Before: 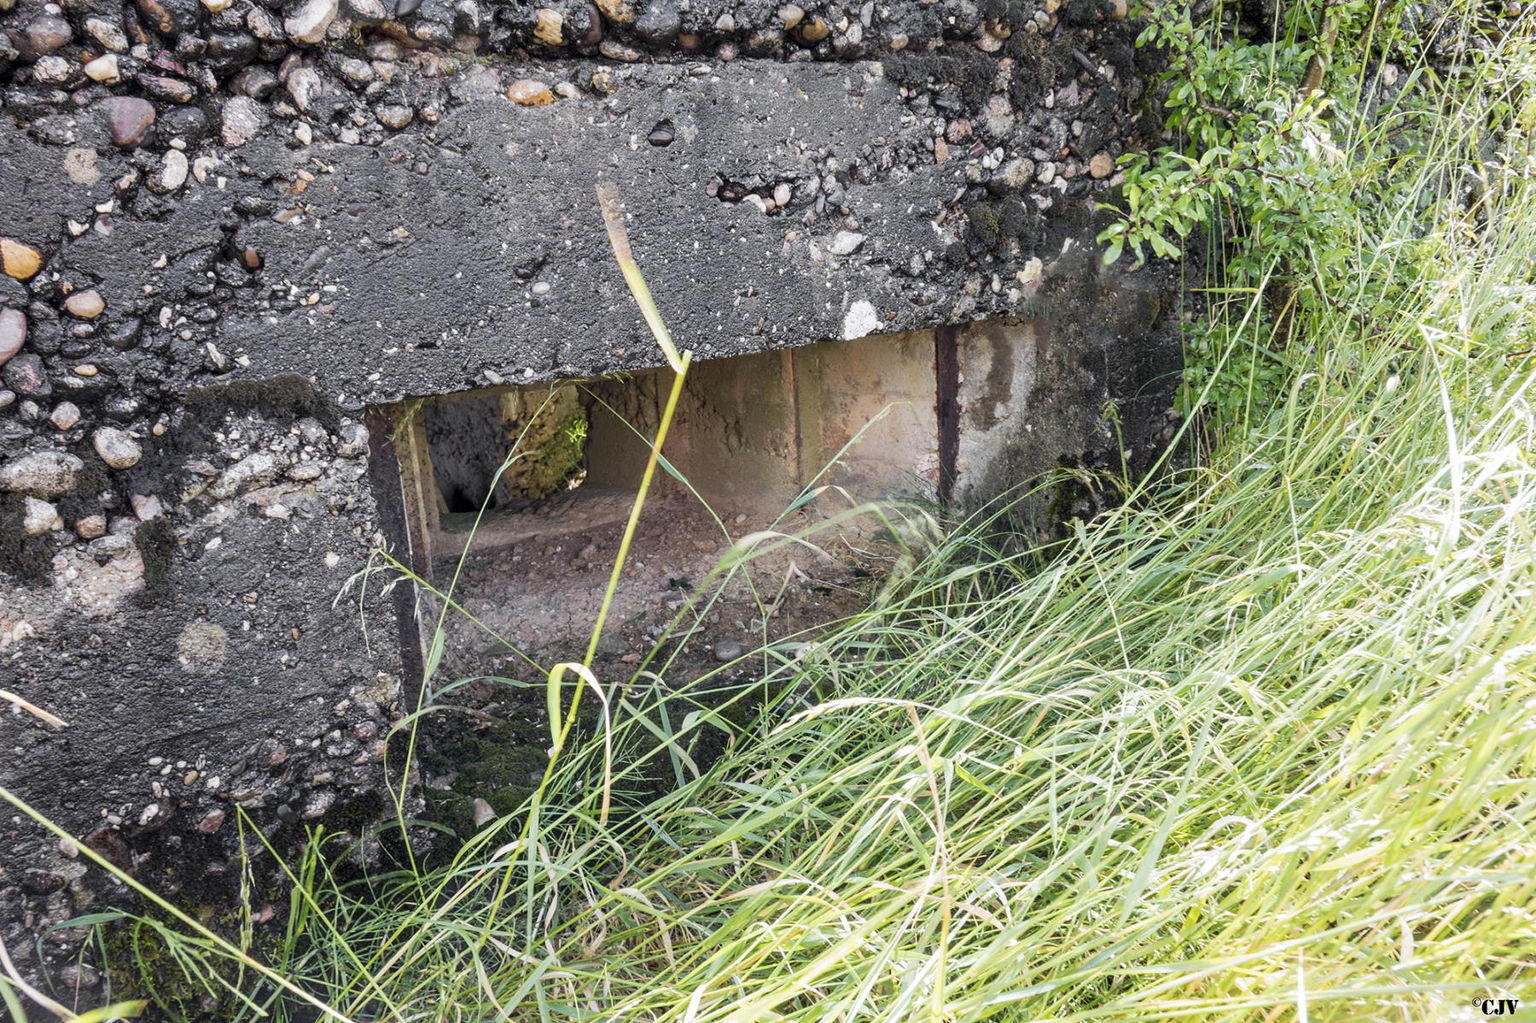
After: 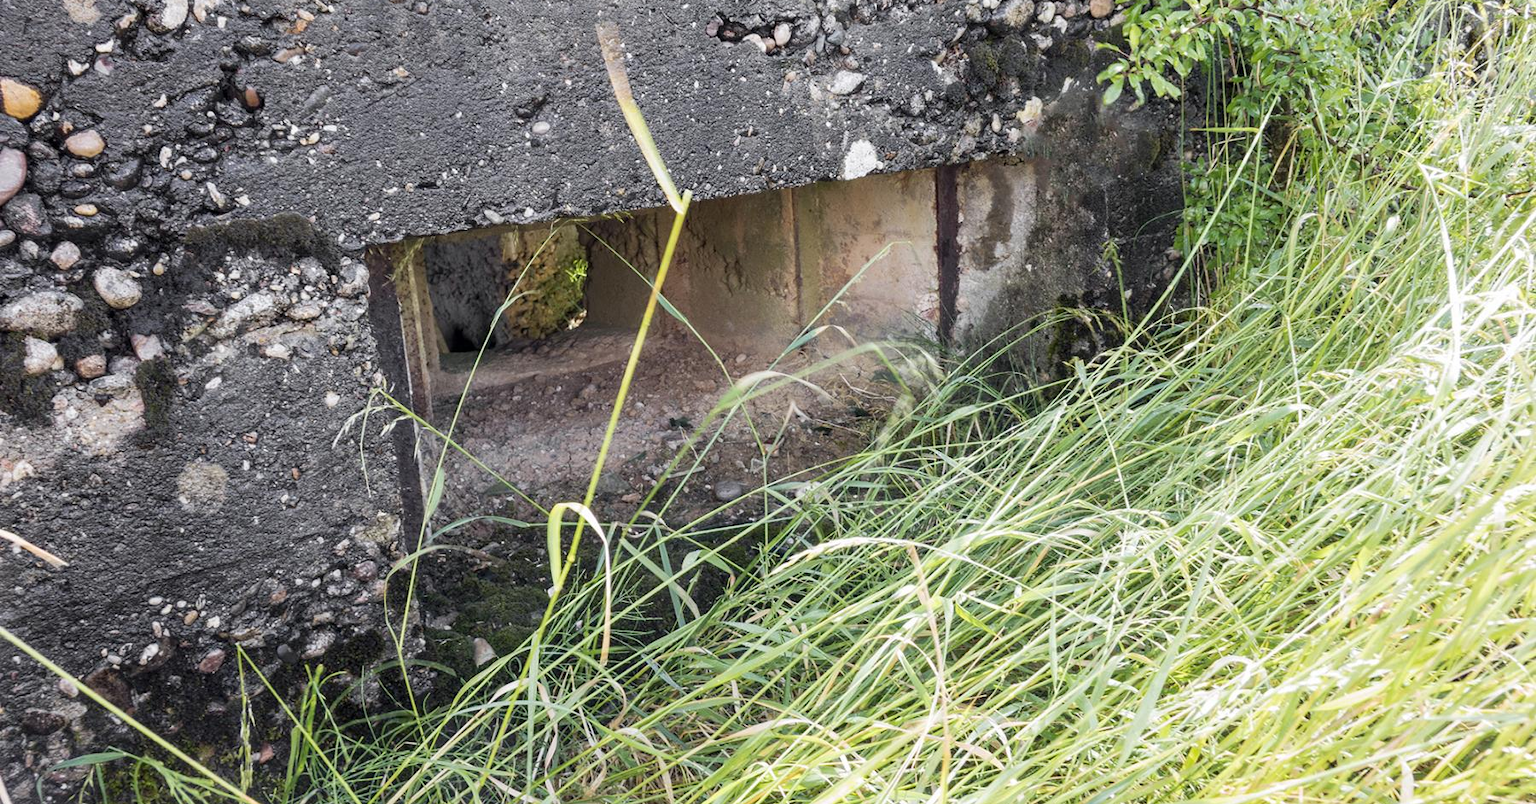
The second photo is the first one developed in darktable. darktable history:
crop and rotate: top 15.76%, bottom 5.519%
